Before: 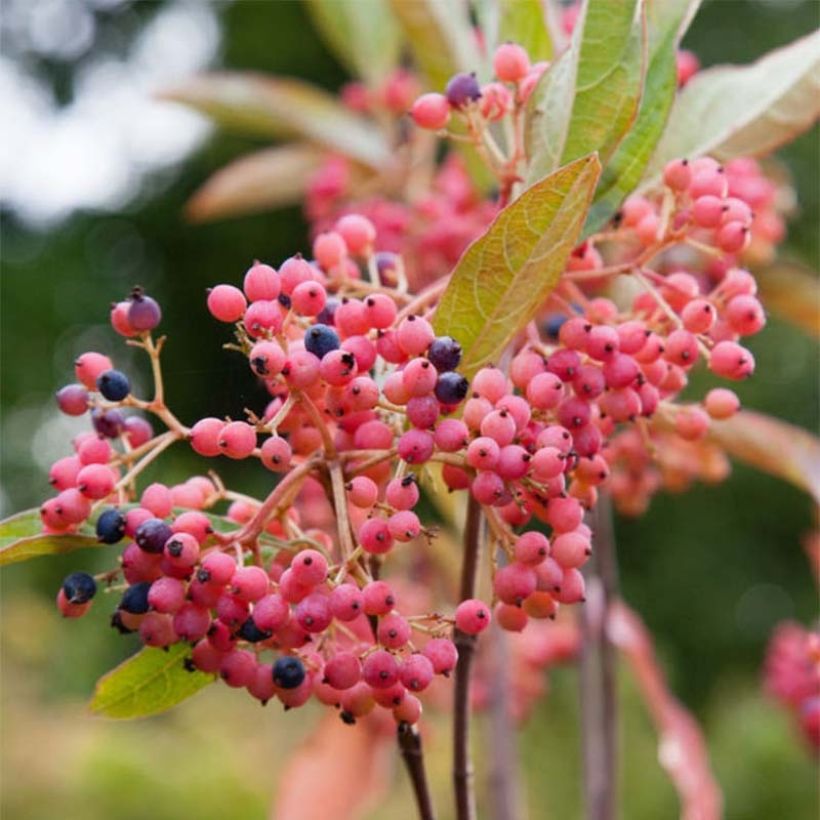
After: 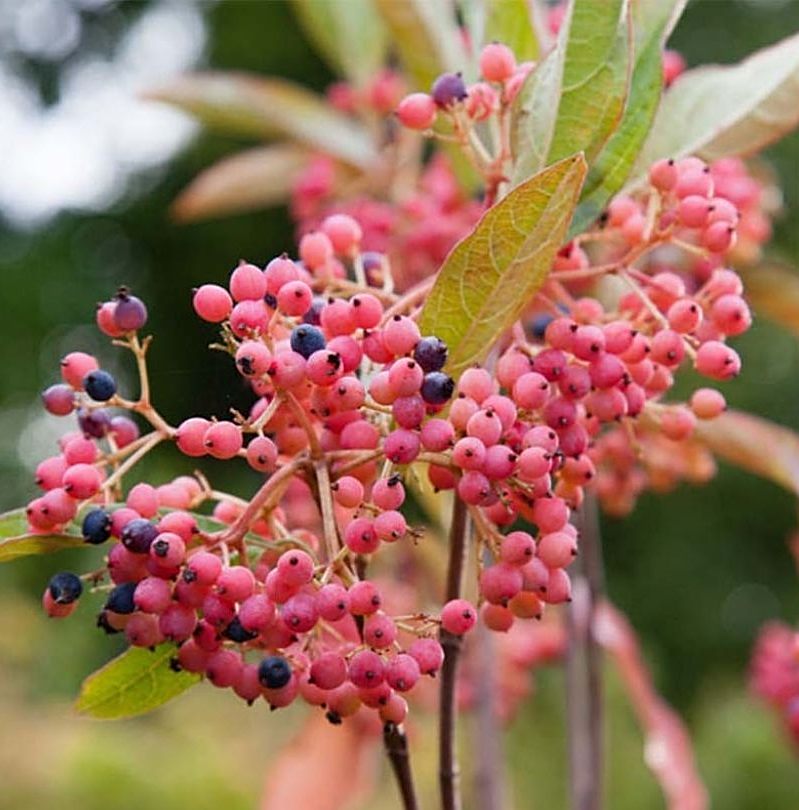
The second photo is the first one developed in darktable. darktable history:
crop and rotate: left 1.756%, right 0.743%, bottom 1.196%
sharpen: on, module defaults
